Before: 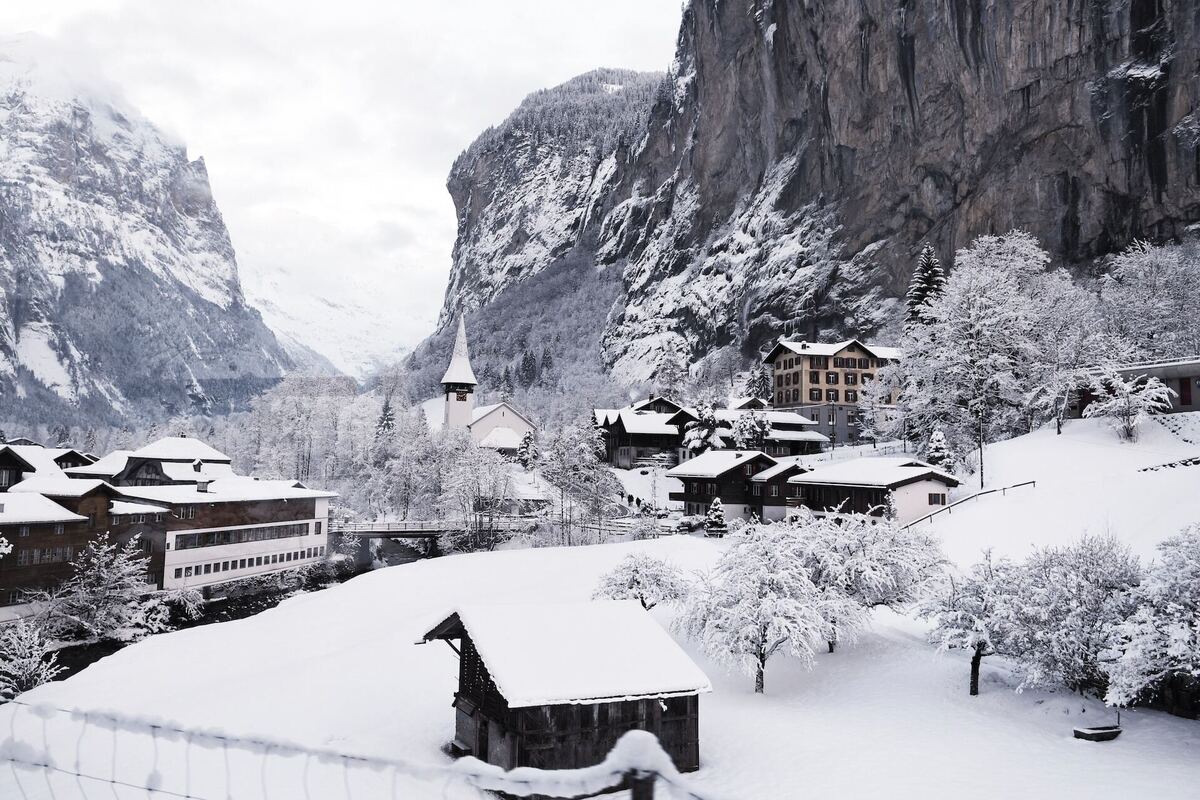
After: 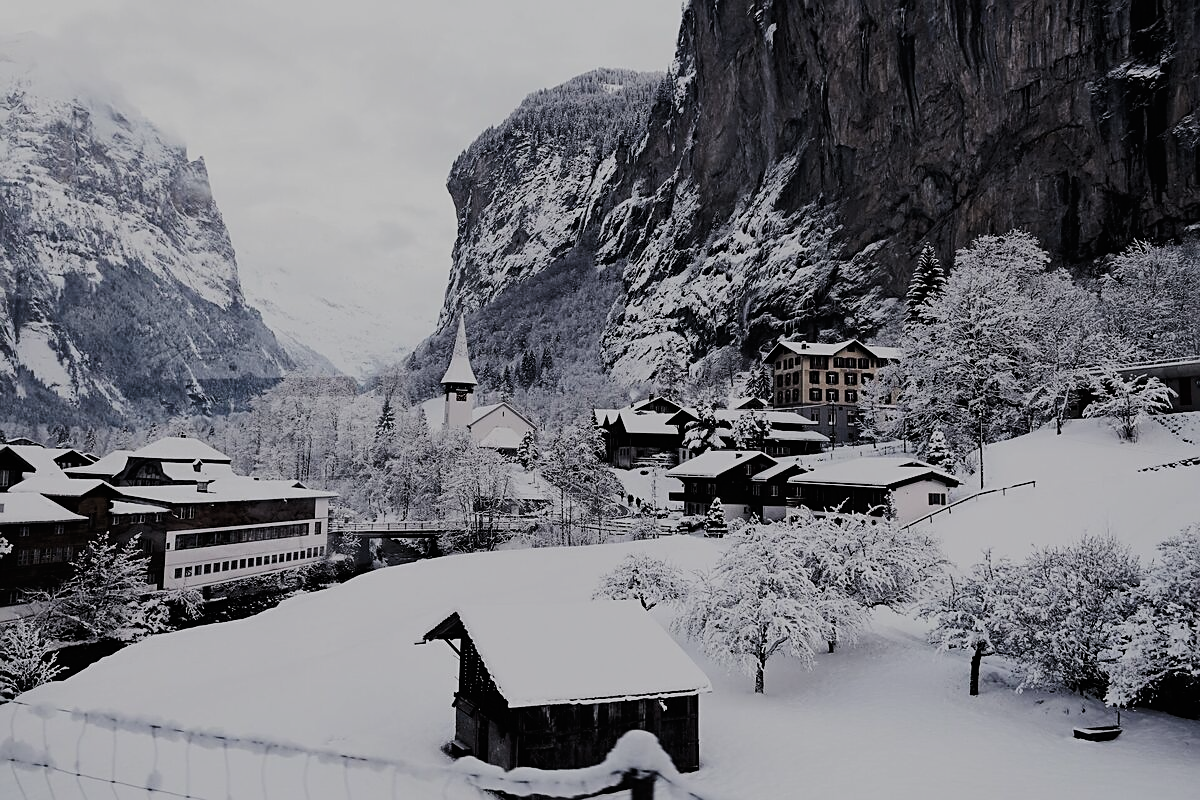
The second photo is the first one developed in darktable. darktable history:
sharpen: on, module defaults
exposure: exposure -2.067 EV, compensate highlight preservation false
base curve: curves: ch0 [(0, 0) (0.005, 0.002) (0.15, 0.3) (0.4, 0.7) (0.75, 0.95) (1, 1)]
tone curve: curves: ch0 [(0, 0.003) (0.117, 0.101) (0.257, 0.246) (0.408, 0.432) (0.611, 0.653) (0.824, 0.846) (1, 1)]; ch1 [(0, 0) (0.227, 0.197) (0.405, 0.421) (0.501, 0.501) (0.522, 0.53) (0.563, 0.572) (0.589, 0.611) (0.699, 0.709) (0.976, 0.992)]; ch2 [(0, 0) (0.208, 0.176) (0.377, 0.38) (0.5, 0.5) (0.537, 0.534) (0.571, 0.576) (0.681, 0.746) (1, 1)], preserve colors none
